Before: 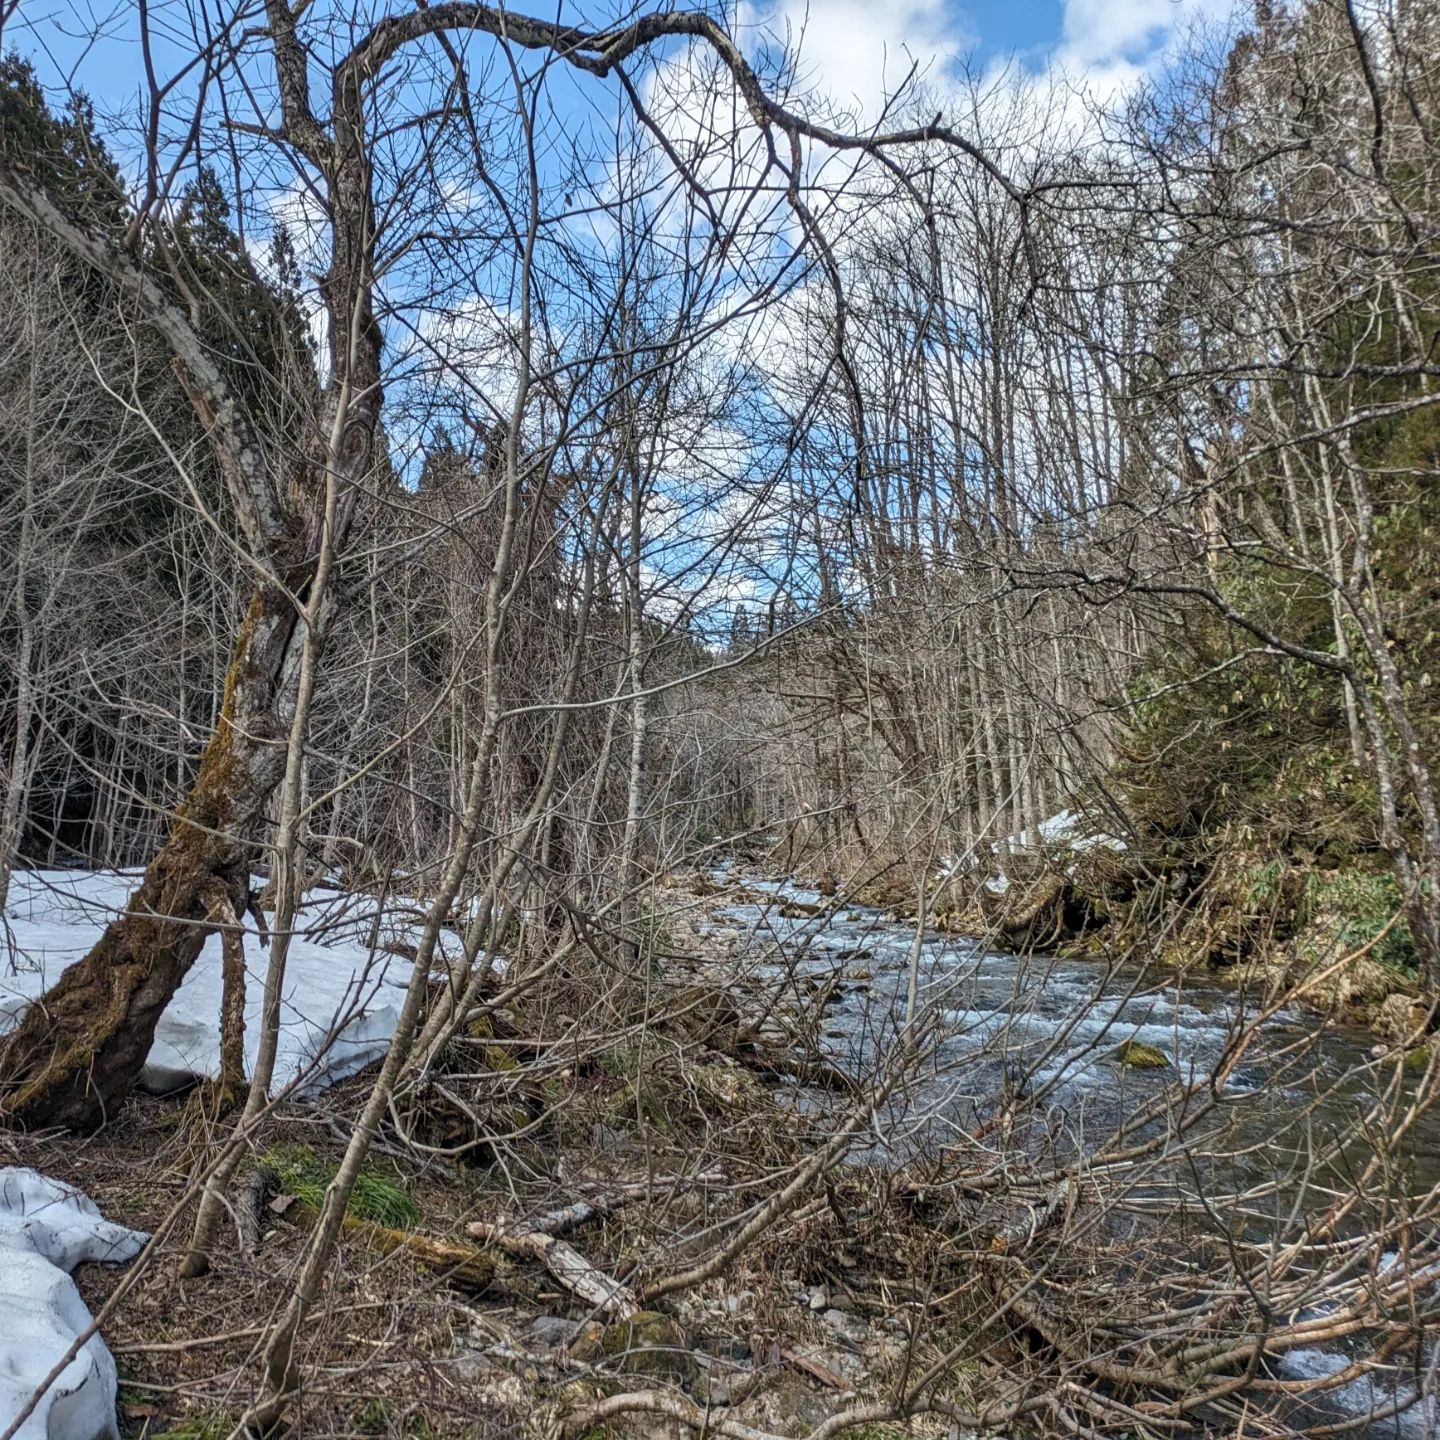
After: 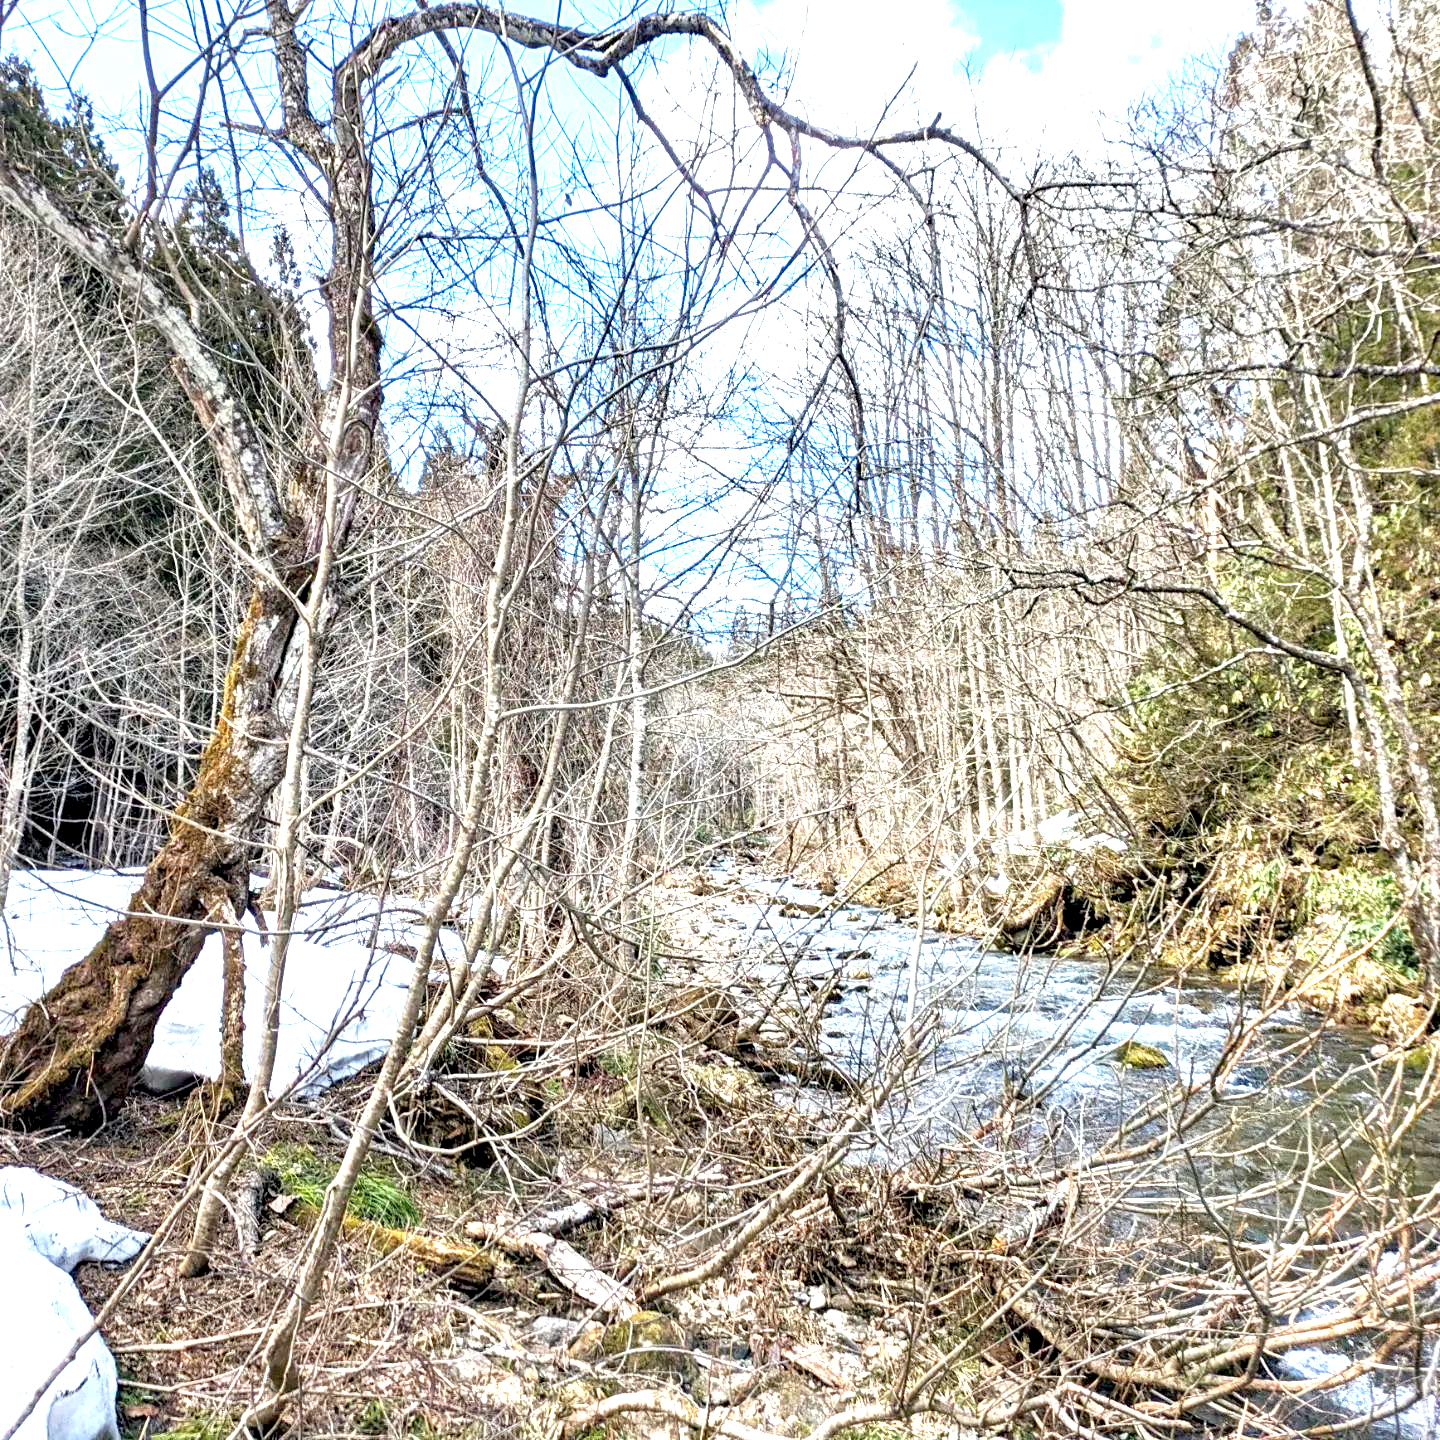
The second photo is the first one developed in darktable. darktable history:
exposure: black level correction 0.005, exposure 2.064 EV, compensate exposure bias true, compensate highlight preservation false
